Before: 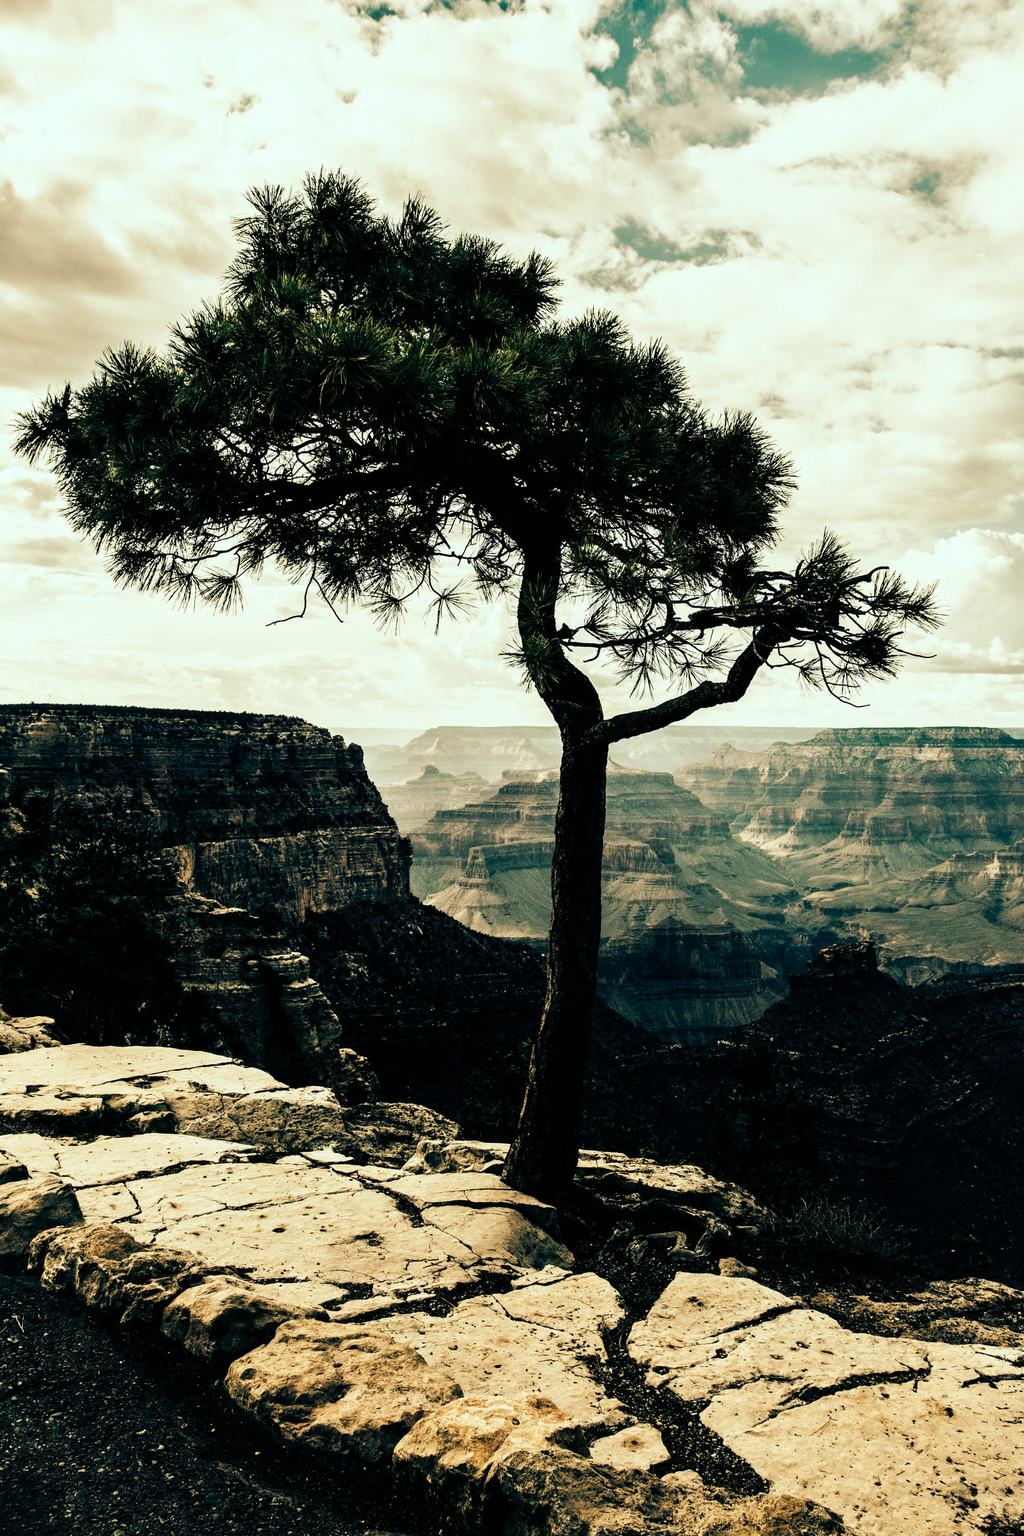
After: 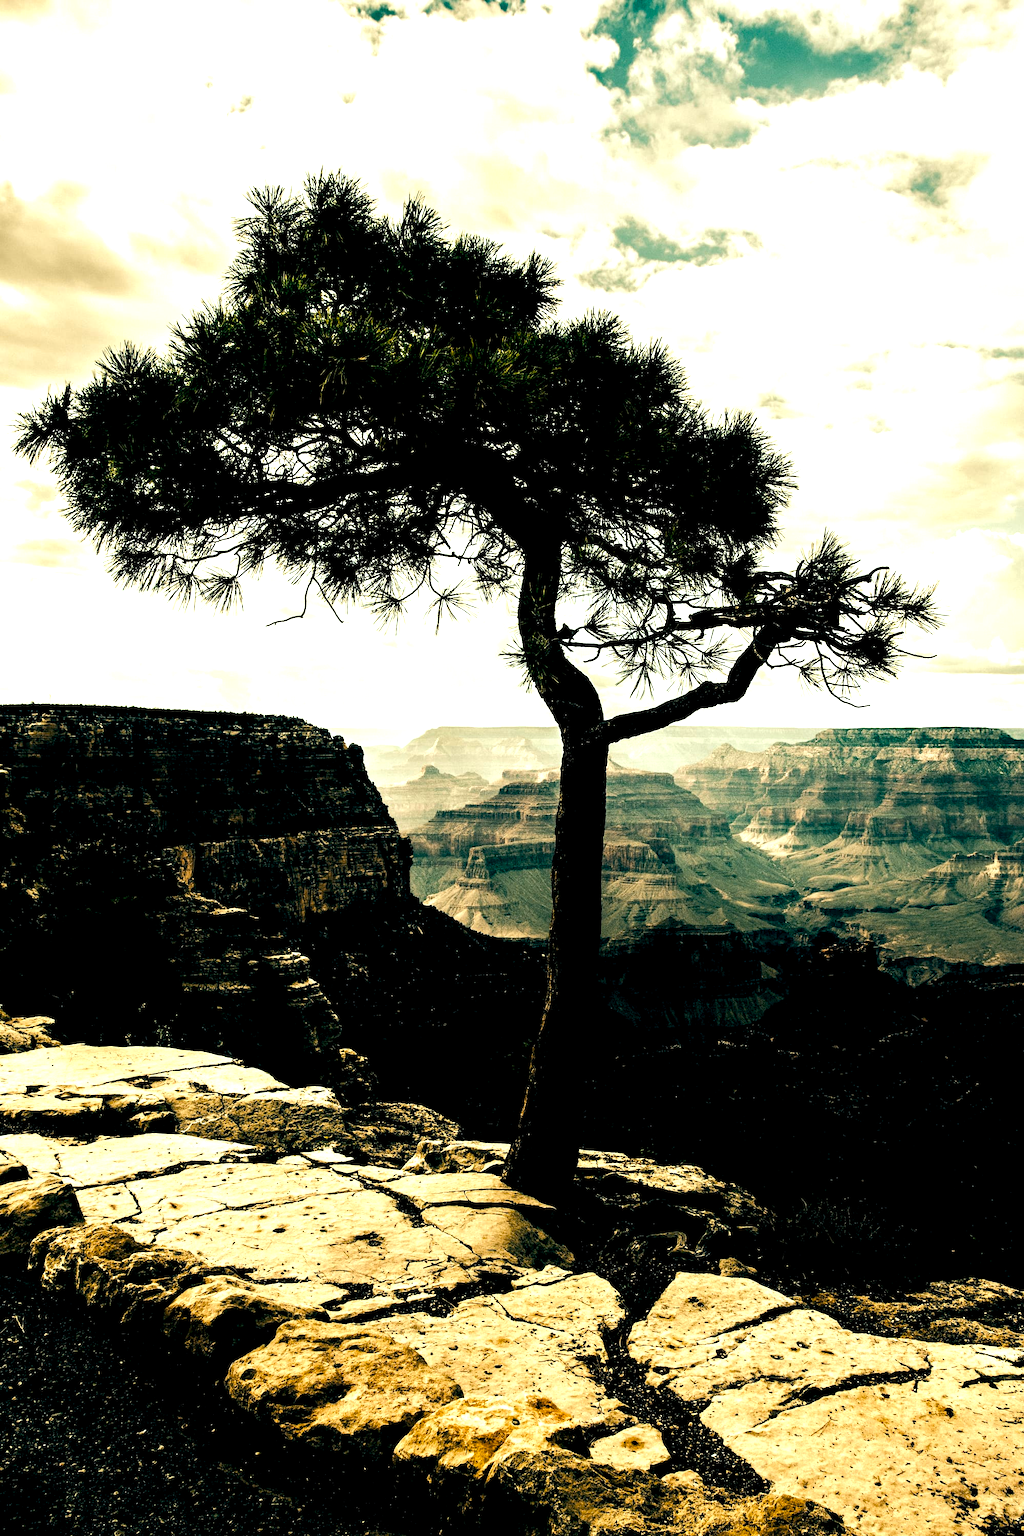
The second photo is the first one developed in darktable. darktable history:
tone equalizer: -8 EV -0.728 EV, -7 EV -0.667 EV, -6 EV -0.627 EV, -5 EV -0.394 EV, -3 EV 0.372 EV, -2 EV 0.6 EV, -1 EV 0.69 EV, +0 EV 0.749 EV, edges refinement/feathering 500, mask exposure compensation -1.57 EV, preserve details guided filter
color balance rgb: global offset › luminance -1.032%, perceptual saturation grading › global saturation 19.819%, global vibrance 15.92%, saturation formula JzAzBz (2021)
